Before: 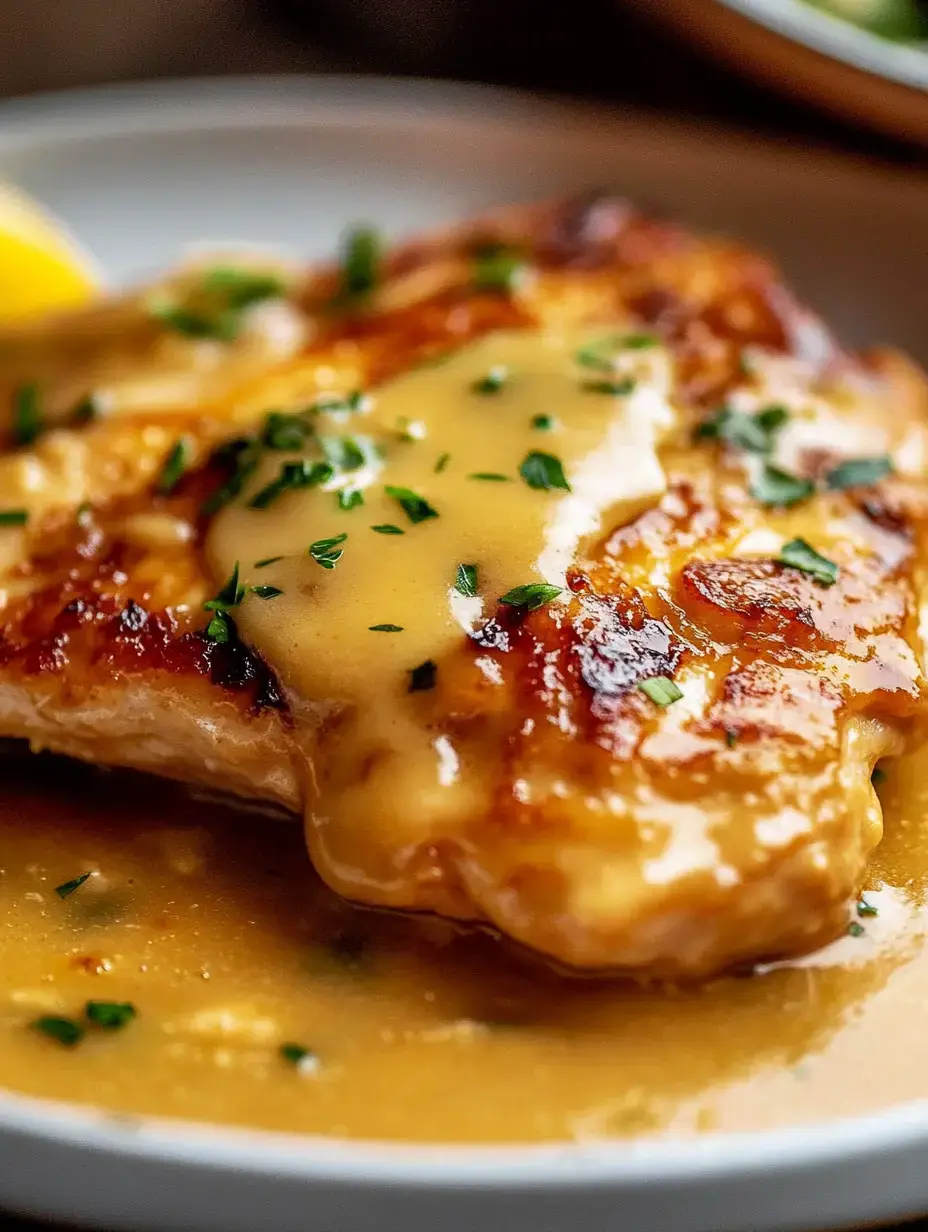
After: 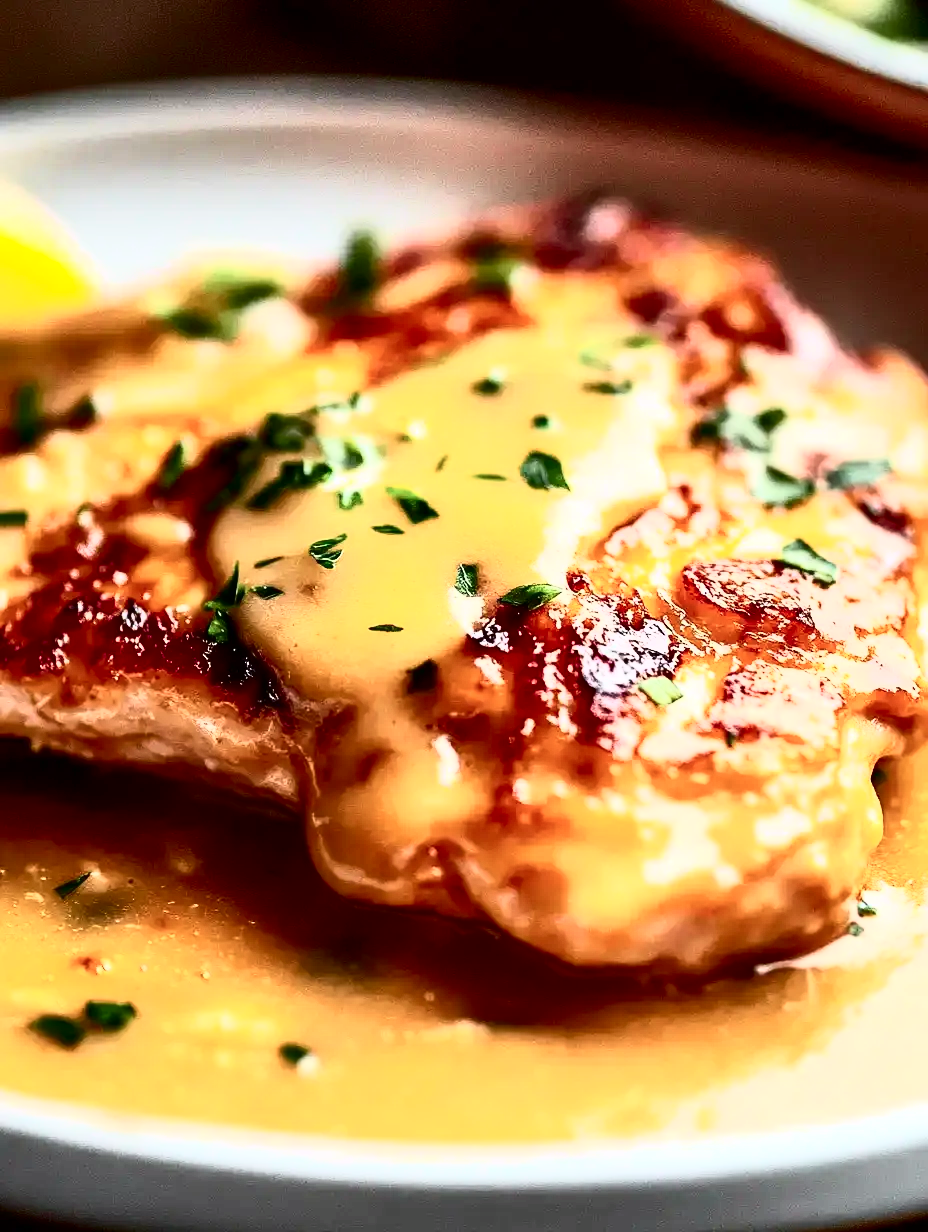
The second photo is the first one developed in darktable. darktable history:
tone curve: curves: ch0 [(0.003, 0) (0.066, 0.023) (0.149, 0.094) (0.264, 0.238) (0.395, 0.401) (0.517, 0.553) (0.716, 0.743) (0.813, 0.846) (1, 1)]; ch1 [(0, 0) (0.164, 0.115) (0.337, 0.332) (0.39, 0.398) (0.464, 0.461) (0.501, 0.5) (0.521, 0.529) (0.571, 0.588) (0.652, 0.681) (0.733, 0.749) (0.811, 0.796) (1, 1)]; ch2 [(0, 0) (0.337, 0.382) (0.464, 0.476) (0.501, 0.502) (0.527, 0.54) (0.556, 0.567) (0.6, 0.59) (0.687, 0.675) (1, 1)], color space Lab, independent channels, preserve colors none
contrast brightness saturation: contrast 0.62, brightness 0.34, saturation 0.14
